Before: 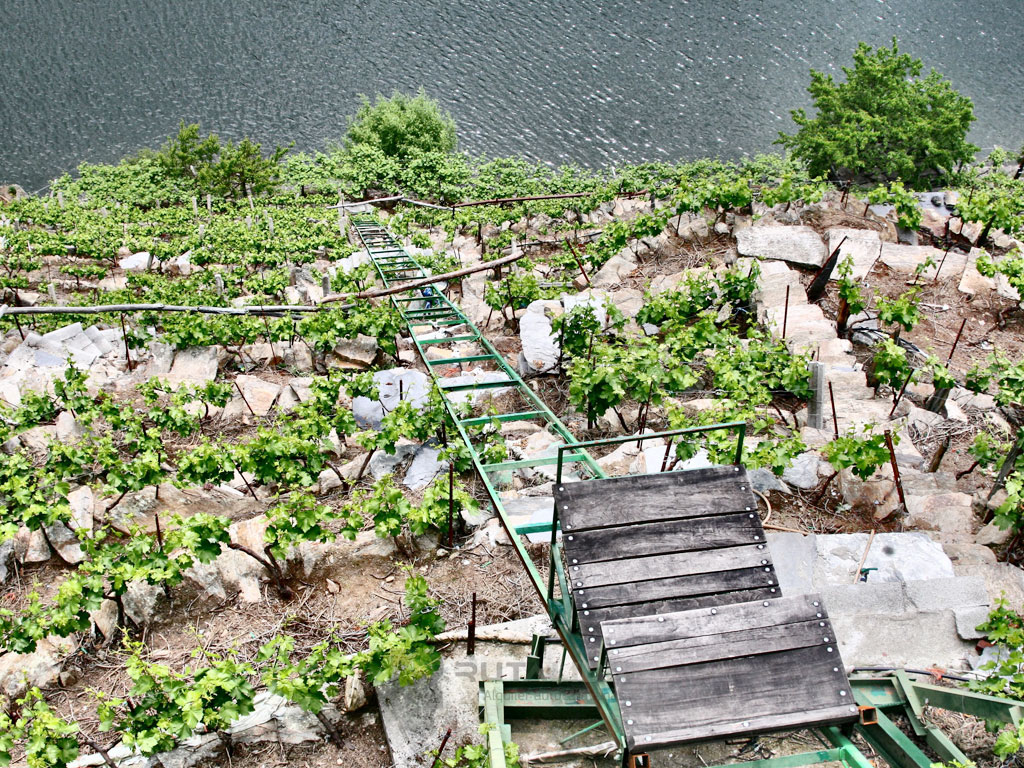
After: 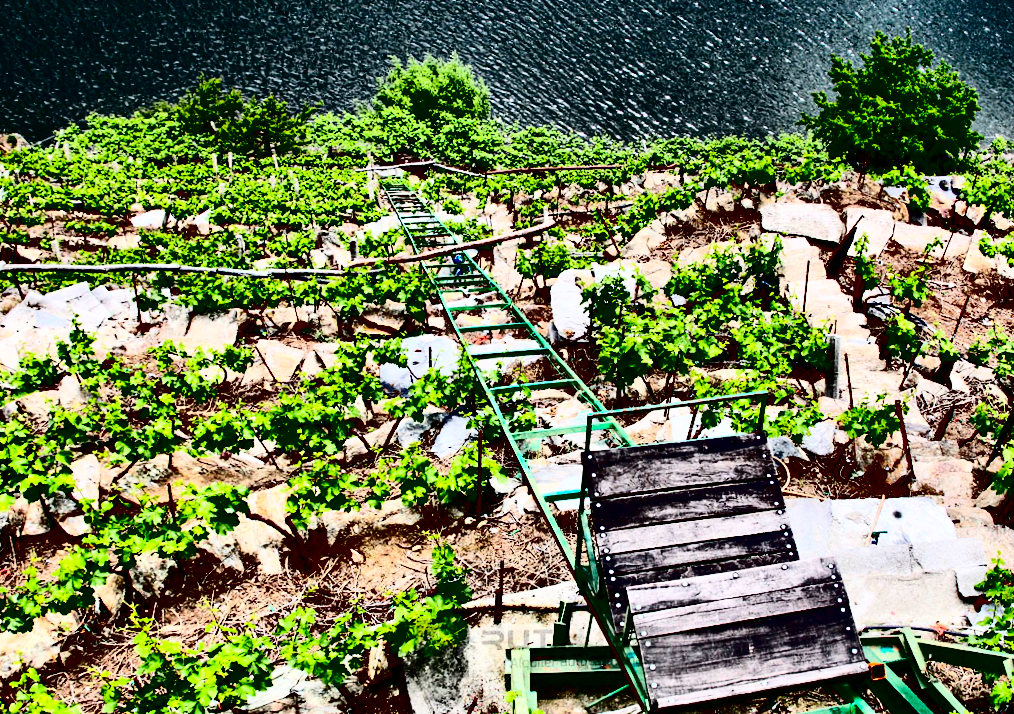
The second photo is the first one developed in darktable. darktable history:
contrast brightness saturation: contrast 0.77, brightness -1, saturation 1
rotate and perspective: rotation 0.679°, lens shift (horizontal) 0.136, crop left 0.009, crop right 0.991, crop top 0.078, crop bottom 0.95
